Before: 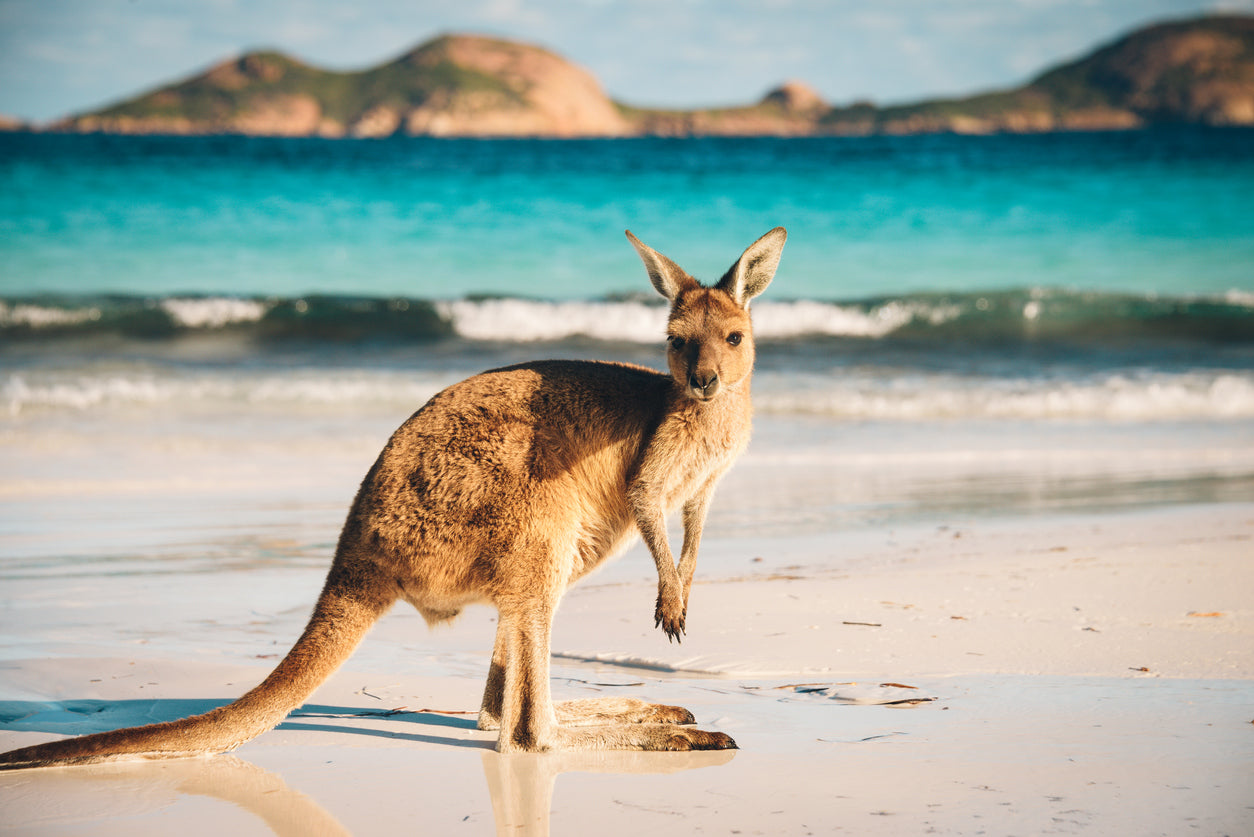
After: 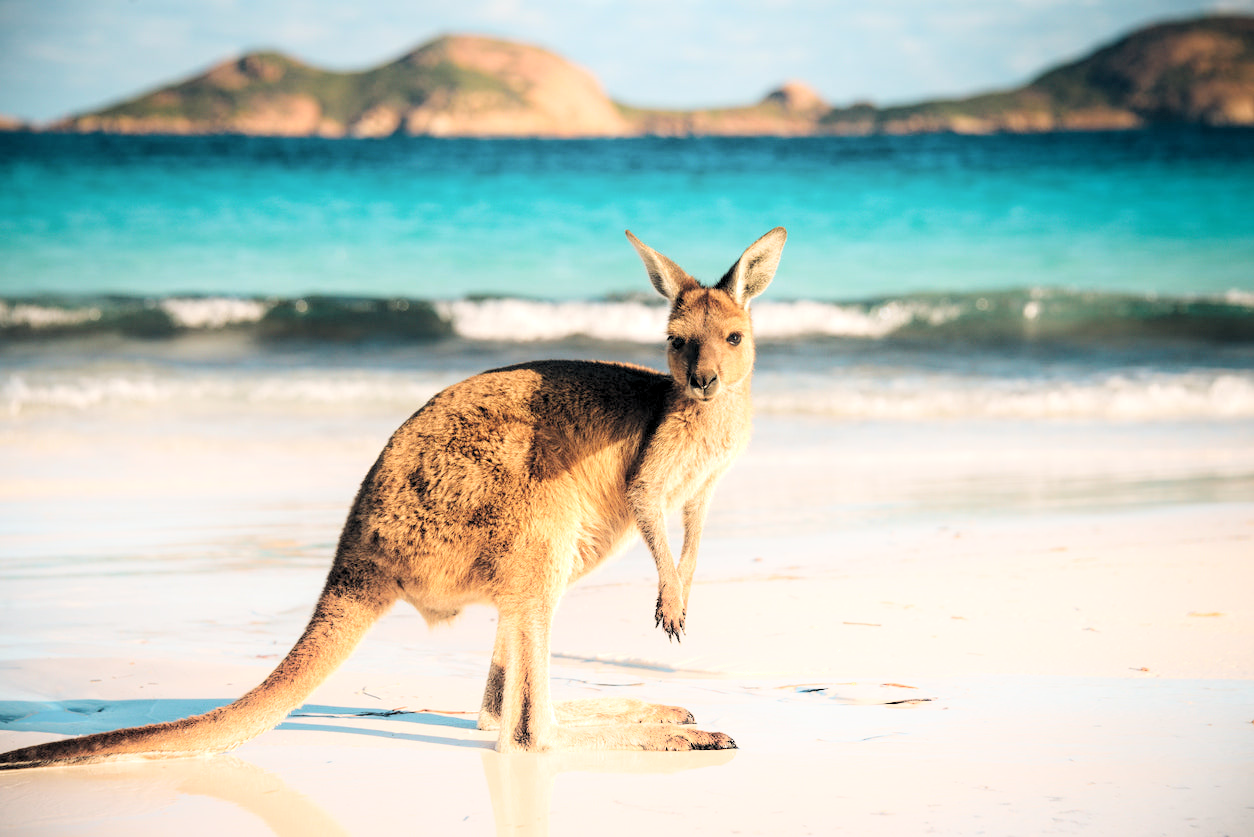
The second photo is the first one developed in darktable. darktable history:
rgb levels: levels [[0.01, 0.419, 0.839], [0, 0.5, 1], [0, 0.5, 1]]
shadows and highlights: shadows -40.15, highlights 62.88, soften with gaussian
